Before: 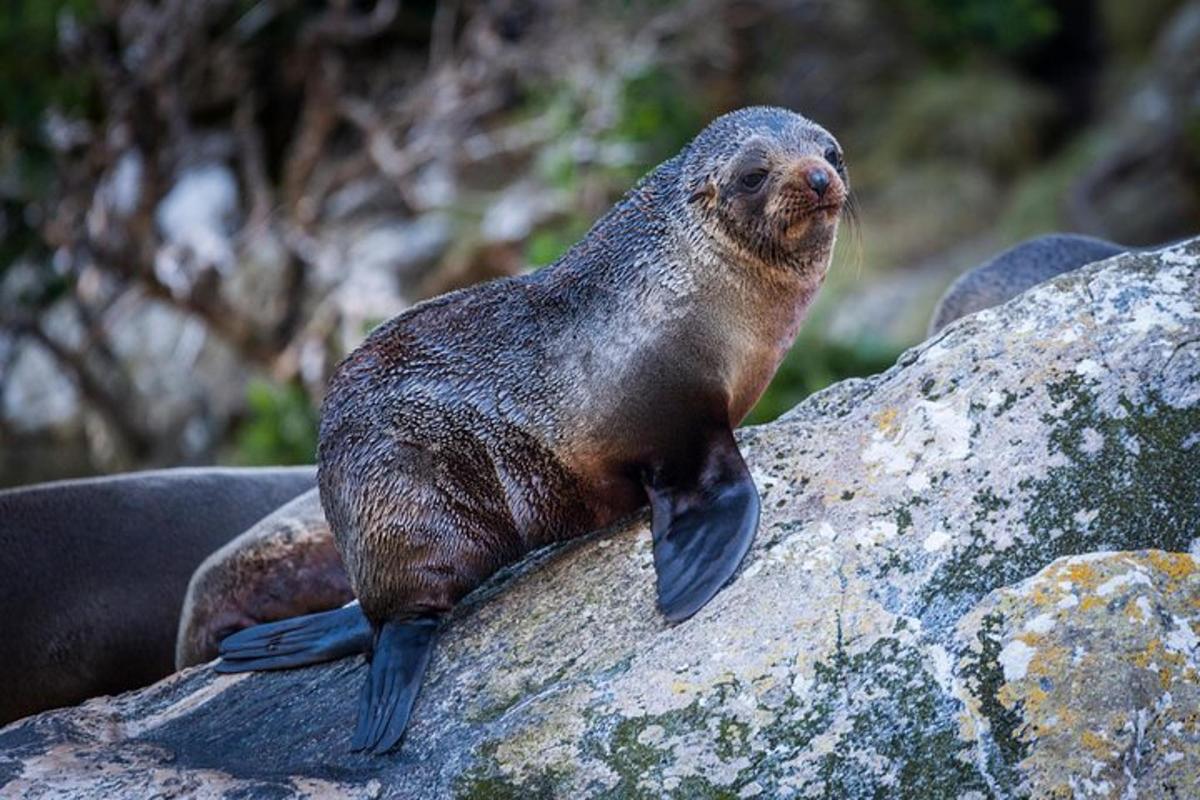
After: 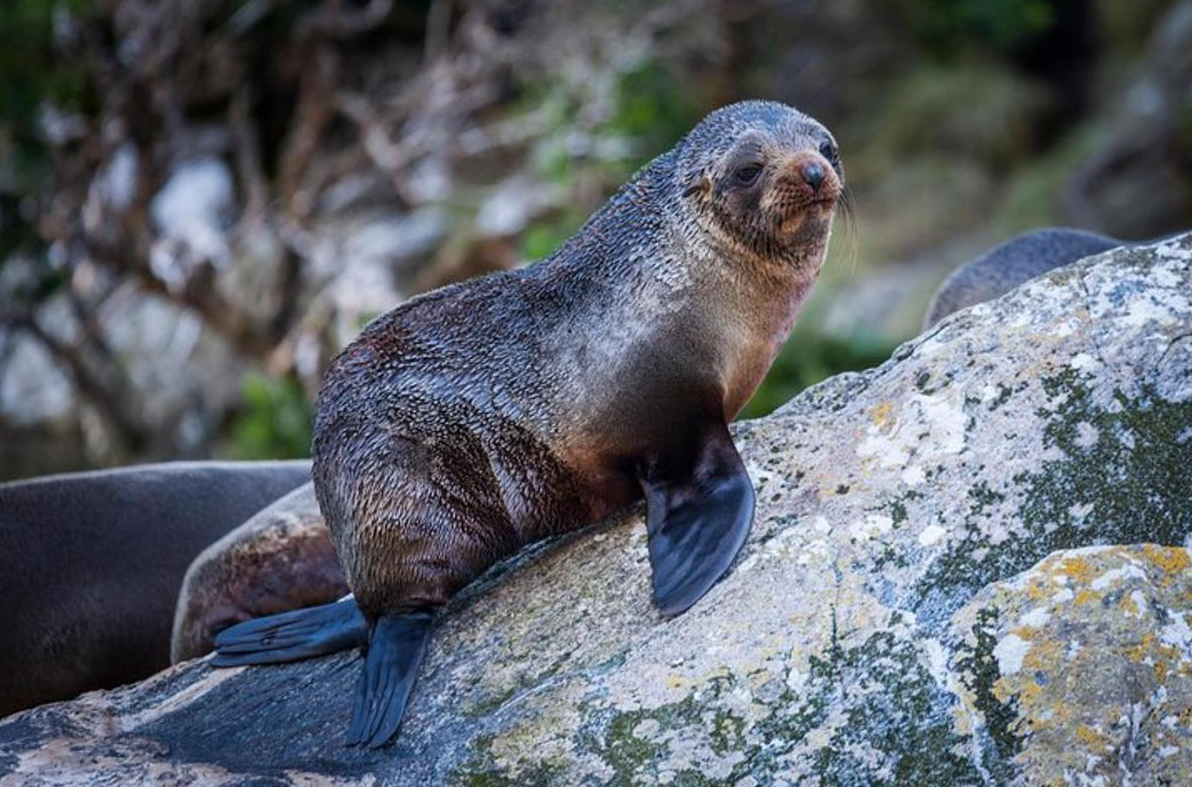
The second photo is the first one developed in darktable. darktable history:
crop: left 0.45%, top 0.764%, right 0.204%, bottom 0.843%
